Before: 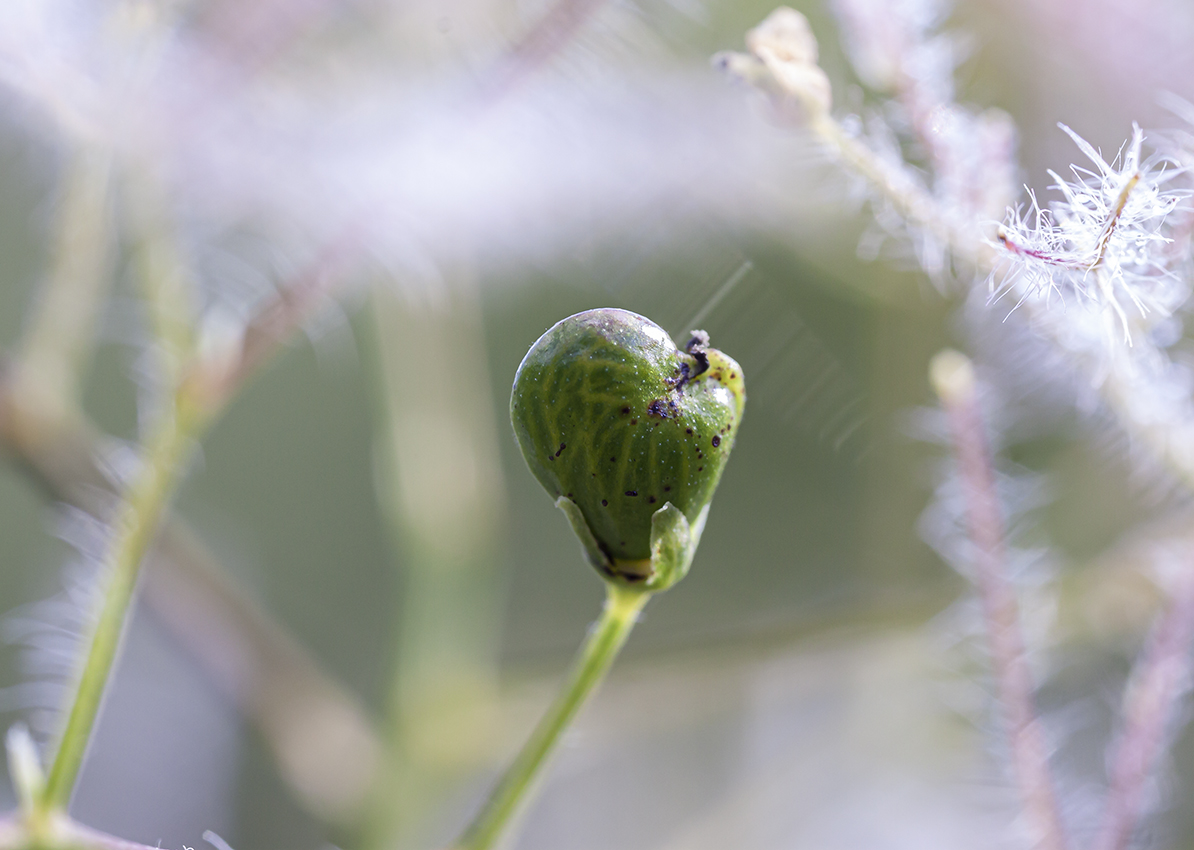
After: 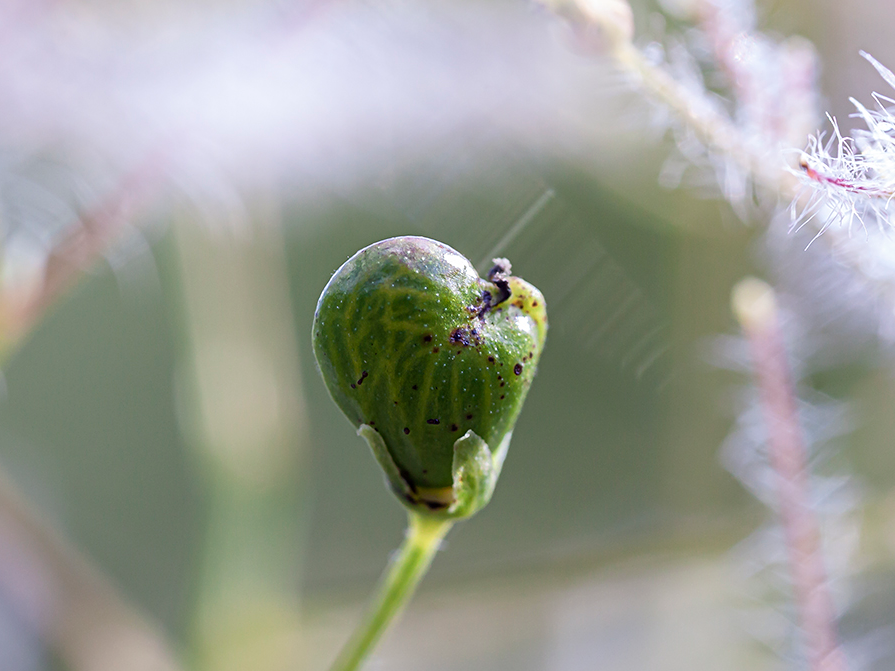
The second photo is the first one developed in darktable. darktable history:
sharpen: amount 0.218
crop: left 16.595%, top 8.515%, right 8.369%, bottom 12.538%
